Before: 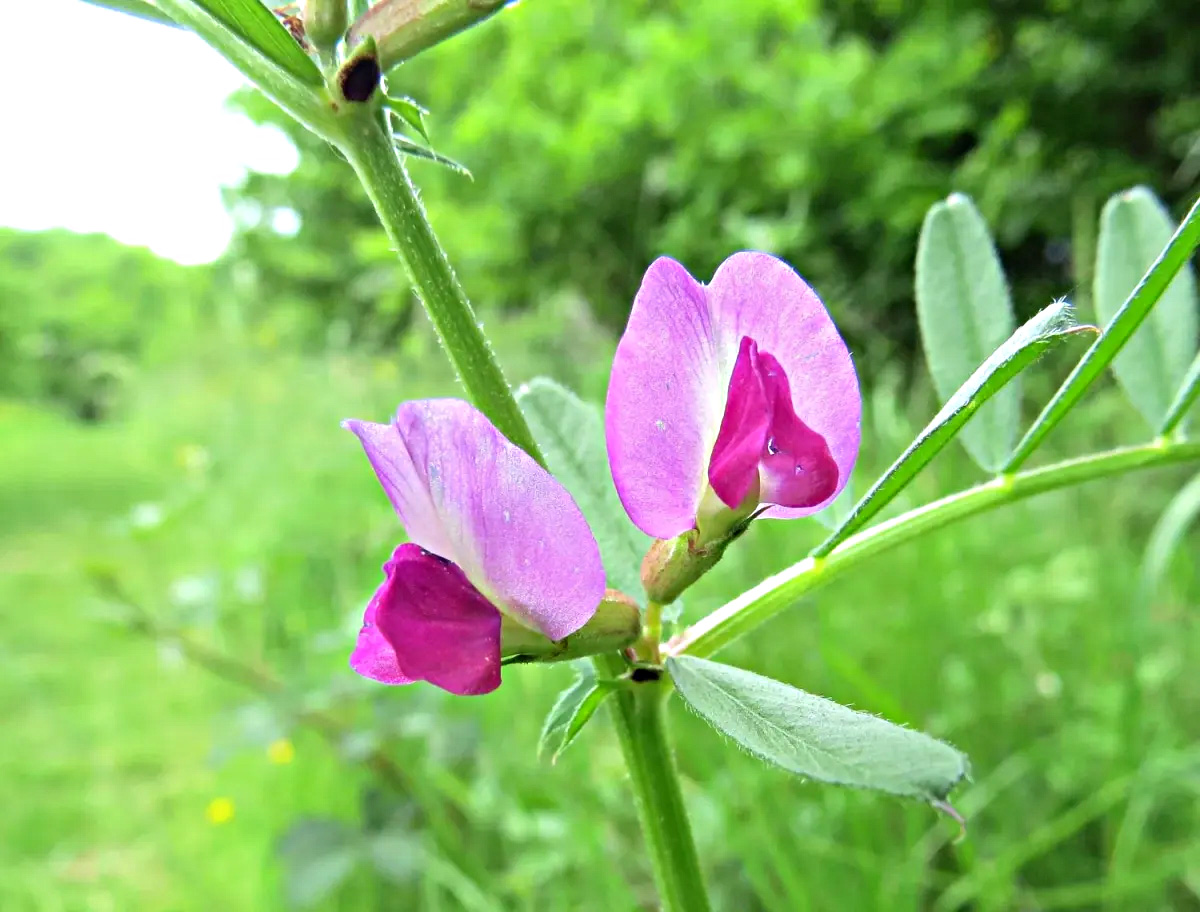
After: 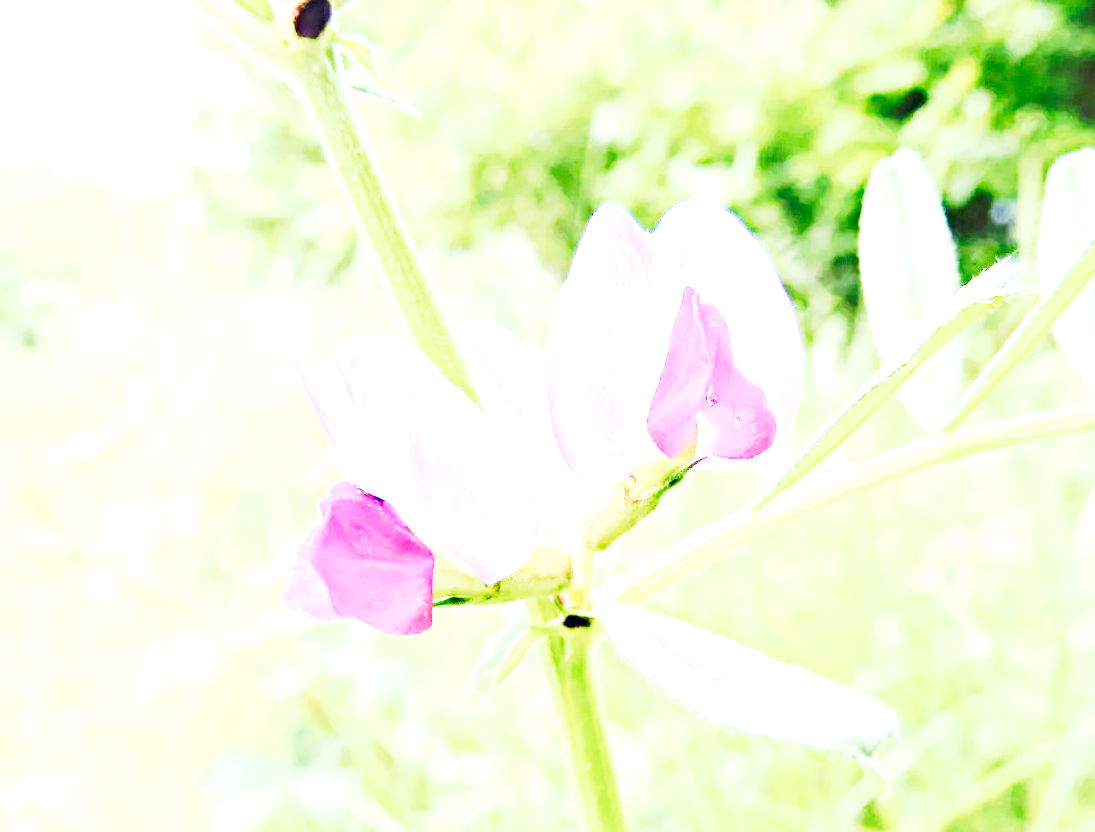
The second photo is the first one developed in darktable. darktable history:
exposure: black level correction 0, exposure 1.75 EV, compensate exposure bias true, compensate highlight preservation false
white balance: red 1.009, blue 1.027
crop and rotate: angle -1.96°, left 3.097%, top 4.154%, right 1.586%, bottom 0.529%
tone curve: curves: ch0 [(0, 0) (0.003, 0.004) (0.011, 0.015) (0.025, 0.034) (0.044, 0.061) (0.069, 0.095) (0.1, 0.137) (0.136, 0.187) (0.177, 0.244) (0.224, 0.308) (0.277, 0.415) (0.335, 0.532) (0.399, 0.642) (0.468, 0.747) (0.543, 0.829) (0.623, 0.886) (0.709, 0.924) (0.801, 0.951) (0.898, 0.975) (1, 1)], preserve colors none
